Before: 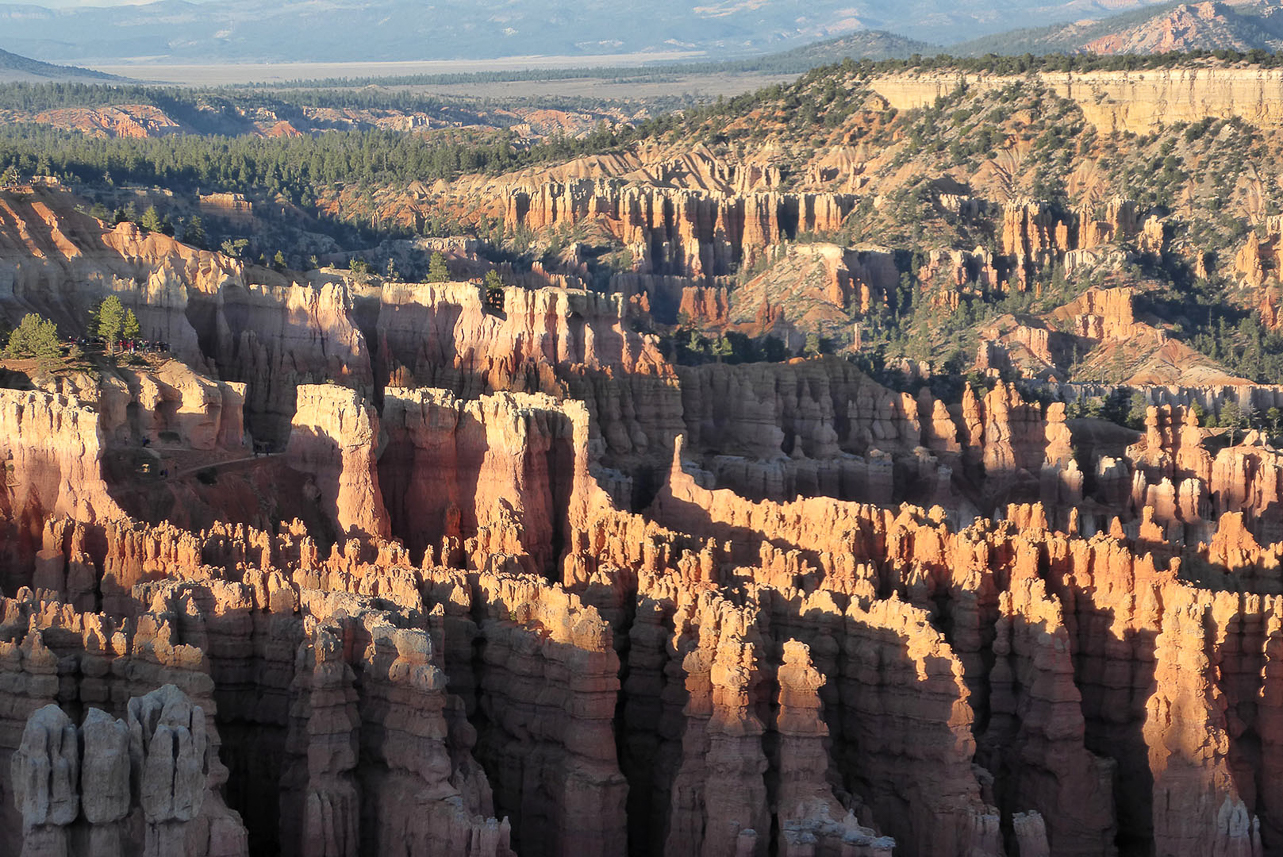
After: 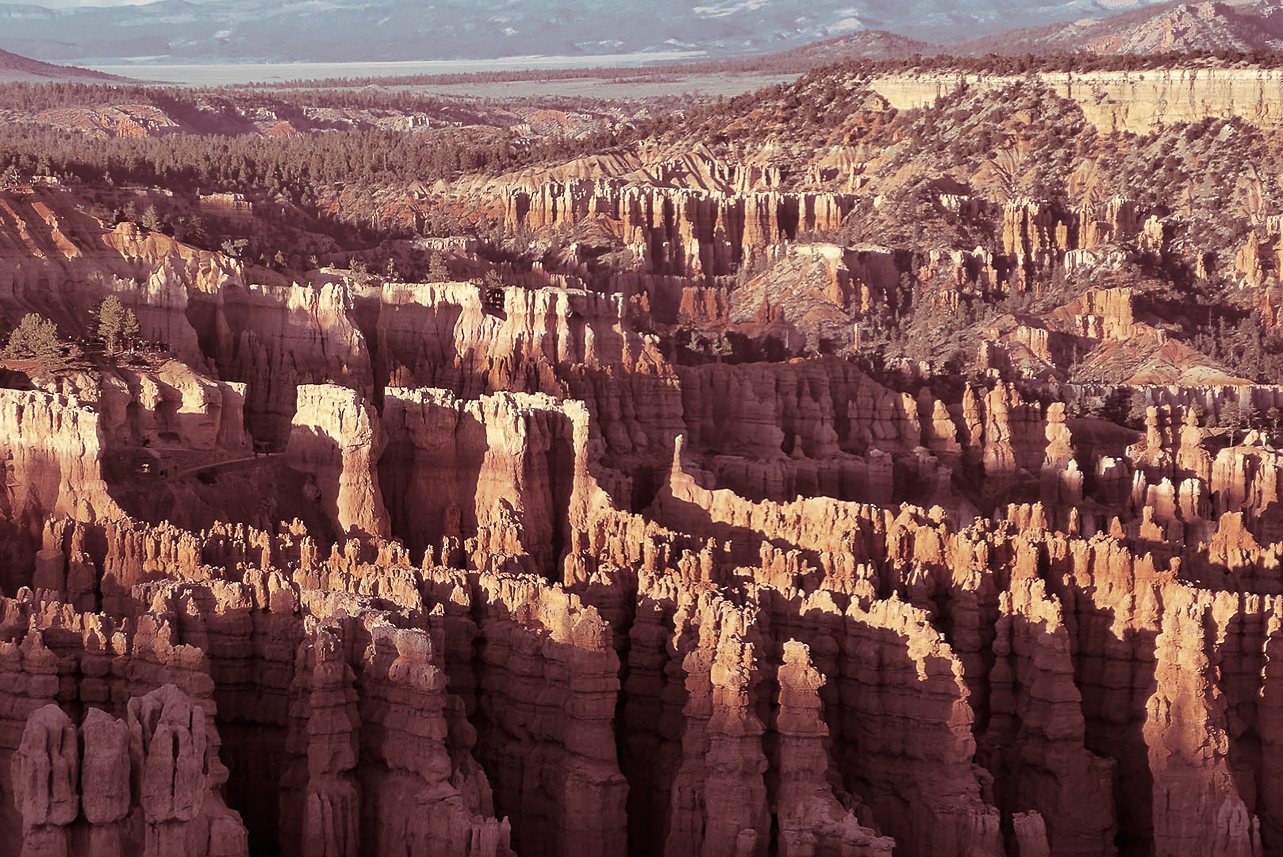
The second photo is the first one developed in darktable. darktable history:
color zones: curves: ch0 [(0, 0.5) (0.125, 0.4) (0.25, 0.5) (0.375, 0.4) (0.5, 0.4) (0.625, 0.35) (0.75, 0.35) (0.875, 0.5)]; ch1 [(0, 0.35) (0.125, 0.45) (0.25, 0.35) (0.375, 0.35) (0.5, 0.35) (0.625, 0.35) (0.75, 0.45) (0.875, 0.35)]; ch2 [(0, 0.6) (0.125, 0.5) (0.25, 0.5) (0.375, 0.6) (0.5, 0.6) (0.625, 0.5) (0.75, 0.5) (0.875, 0.5)]
split-toning: highlights › hue 187.2°, highlights › saturation 0.83, balance -68.05, compress 56.43%
sharpen: amount 0.2
